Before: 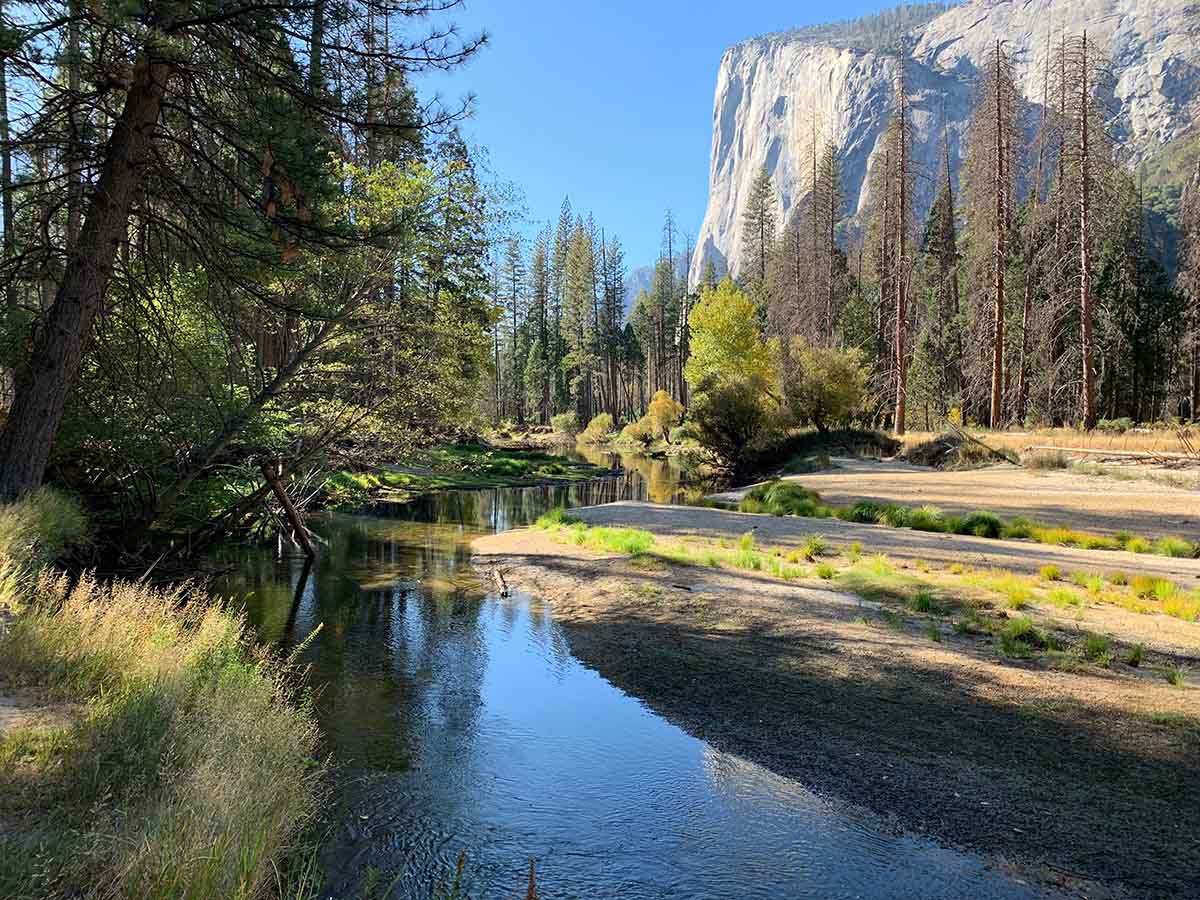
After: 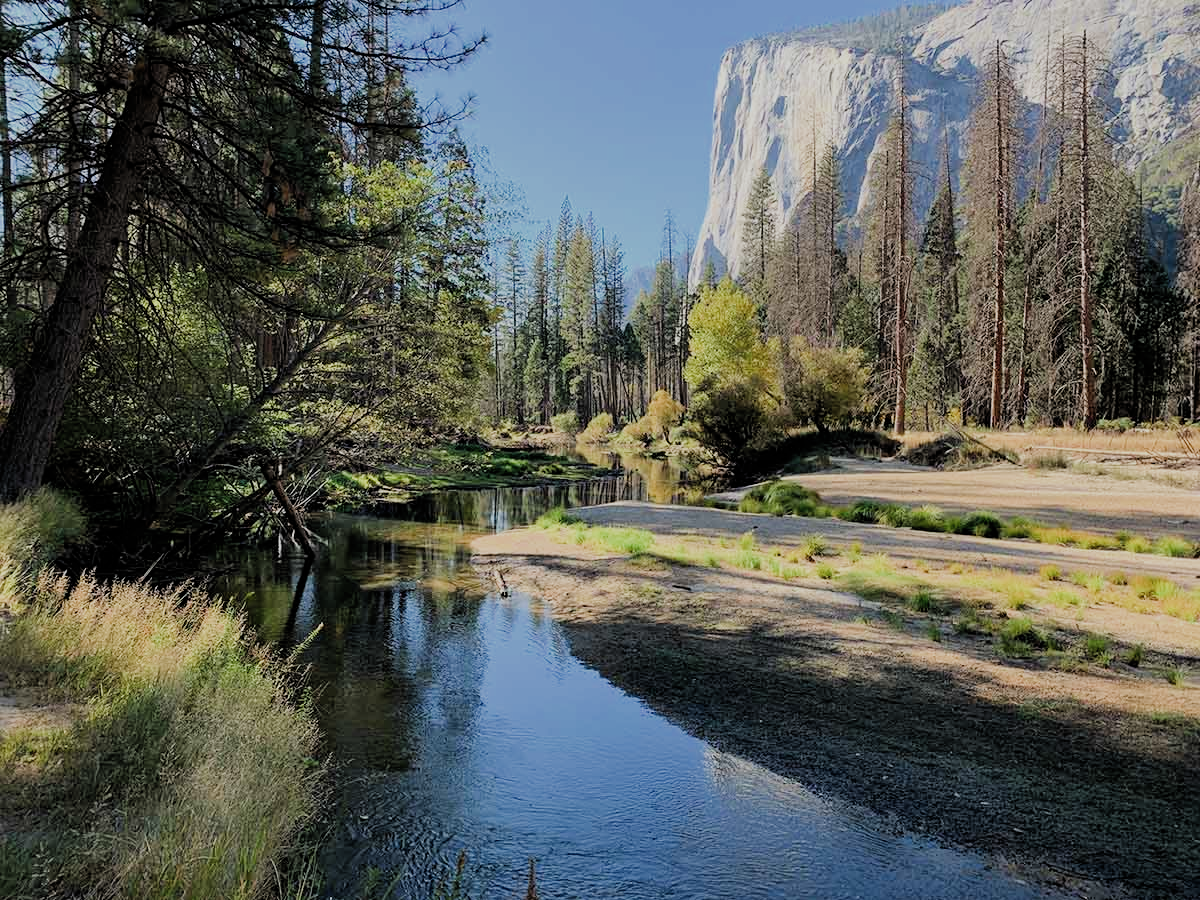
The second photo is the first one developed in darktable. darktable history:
filmic rgb: black relative exposure -7.65 EV, white relative exposure 4.56 EV, hardness 3.61, add noise in highlights 0.001, preserve chrominance max RGB, color science v3 (2019), use custom middle-gray values true, iterations of high-quality reconstruction 10, contrast in highlights soft
